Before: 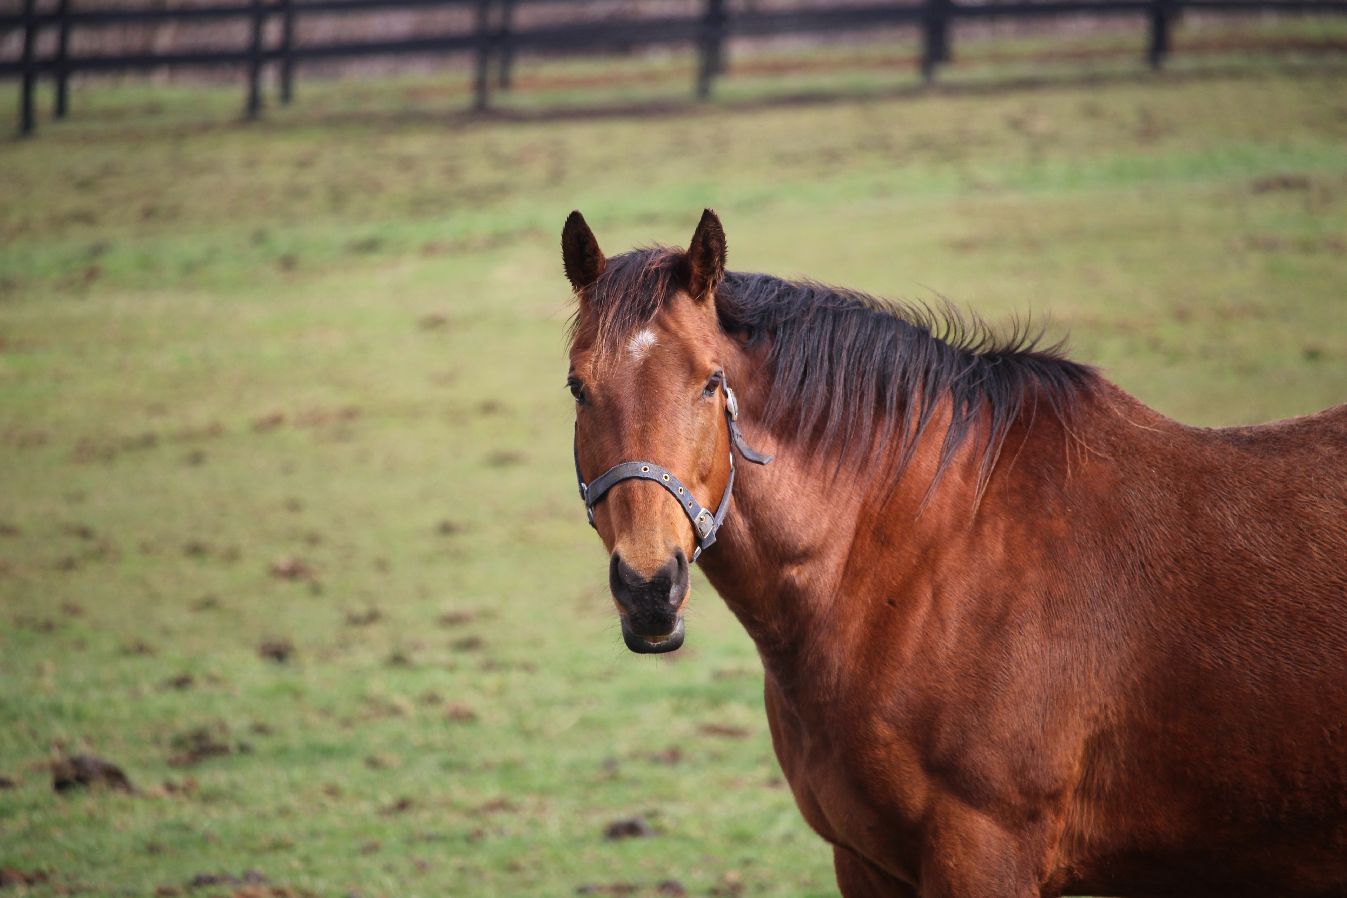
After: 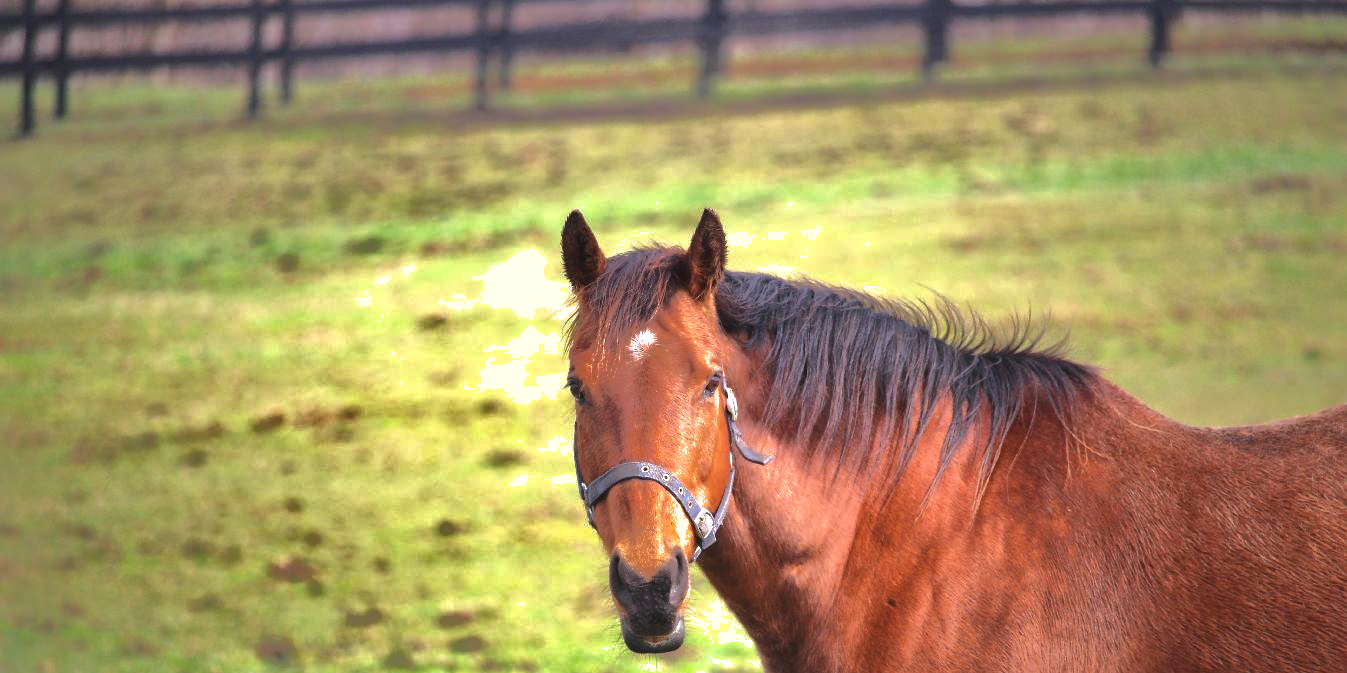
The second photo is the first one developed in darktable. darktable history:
shadows and highlights: shadows 25.5, highlights -70.99
crop: bottom 24.986%
exposure: black level correction 0, exposure 1 EV, compensate exposure bias true, compensate highlight preservation false
